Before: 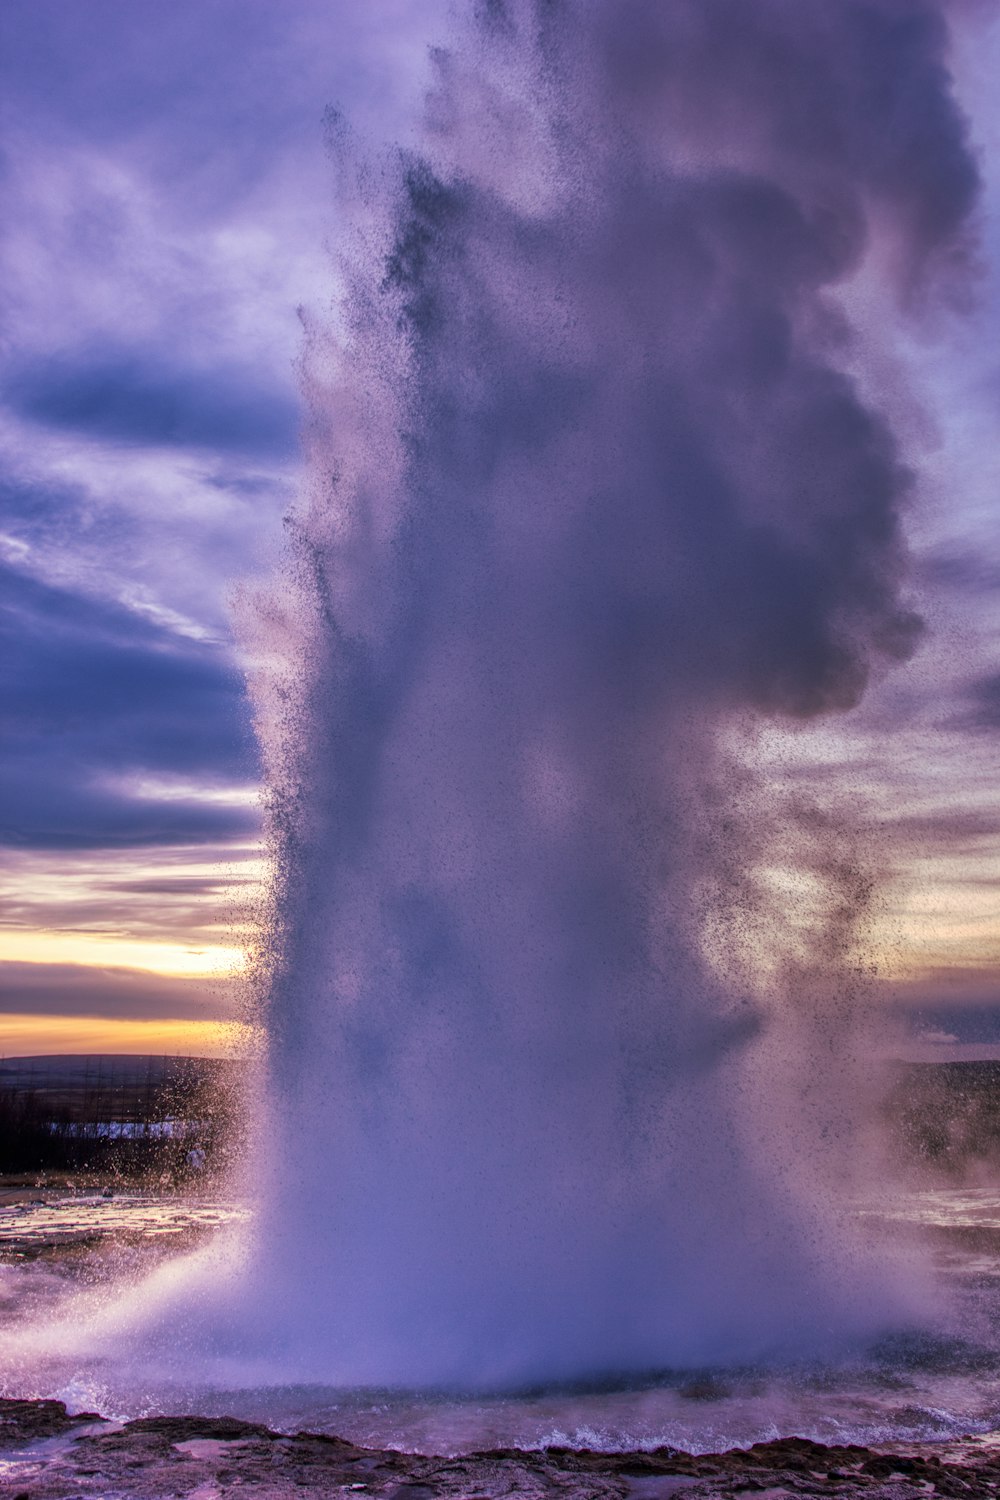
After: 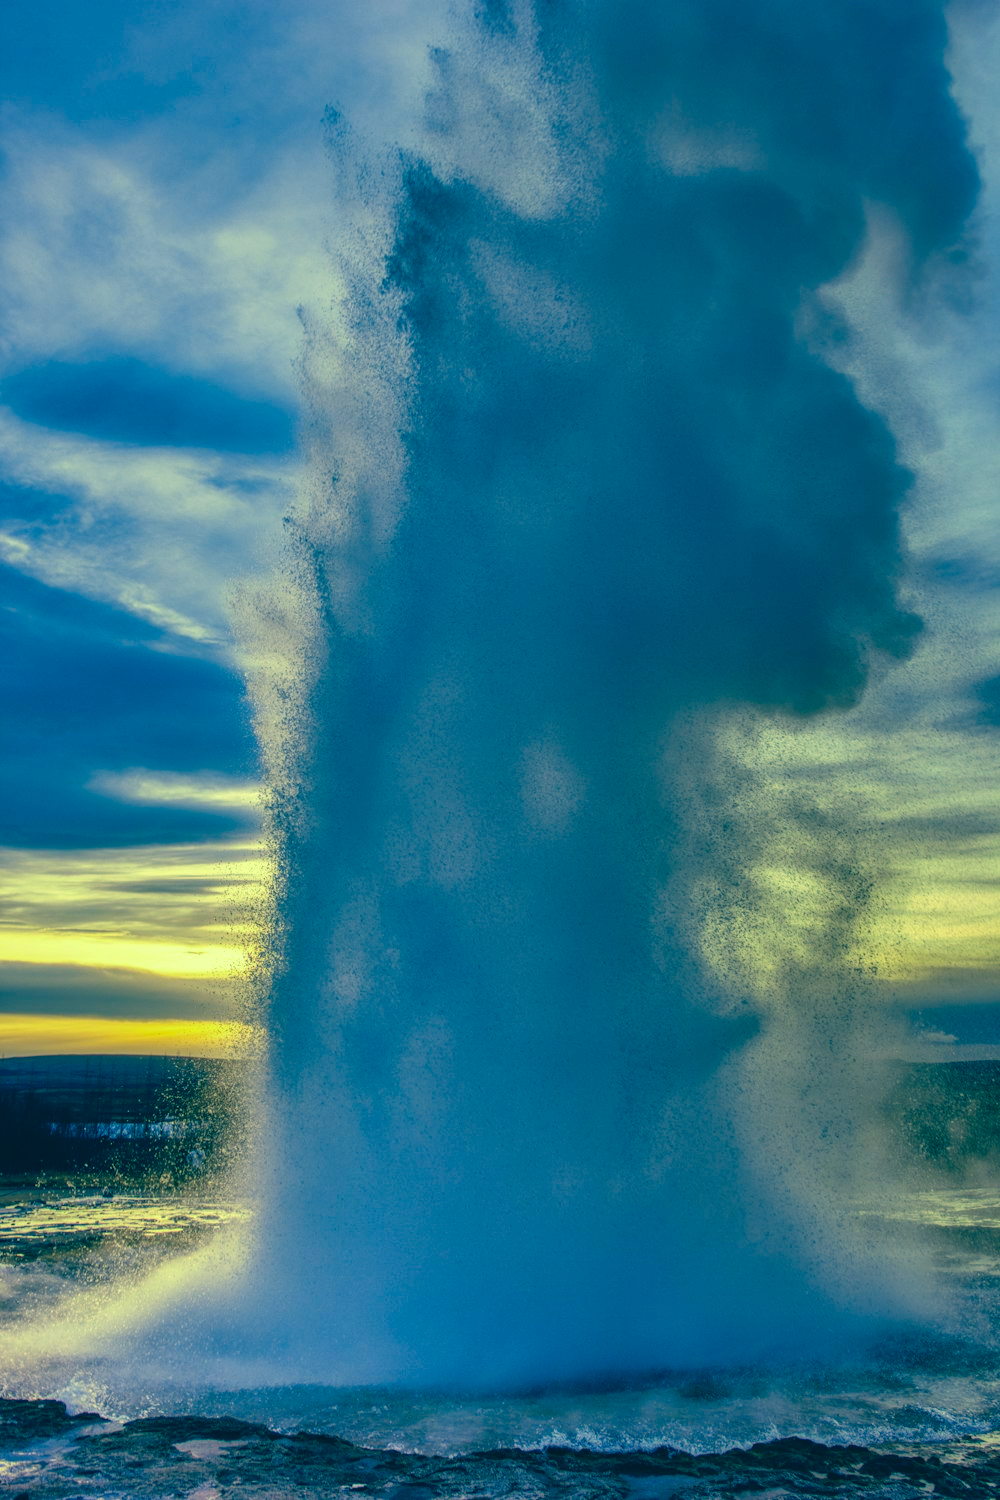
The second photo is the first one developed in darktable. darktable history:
color correction: highlights a* -16.17, highlights b* 39.93, shadows a* -39.93, shadows b* -25.95
